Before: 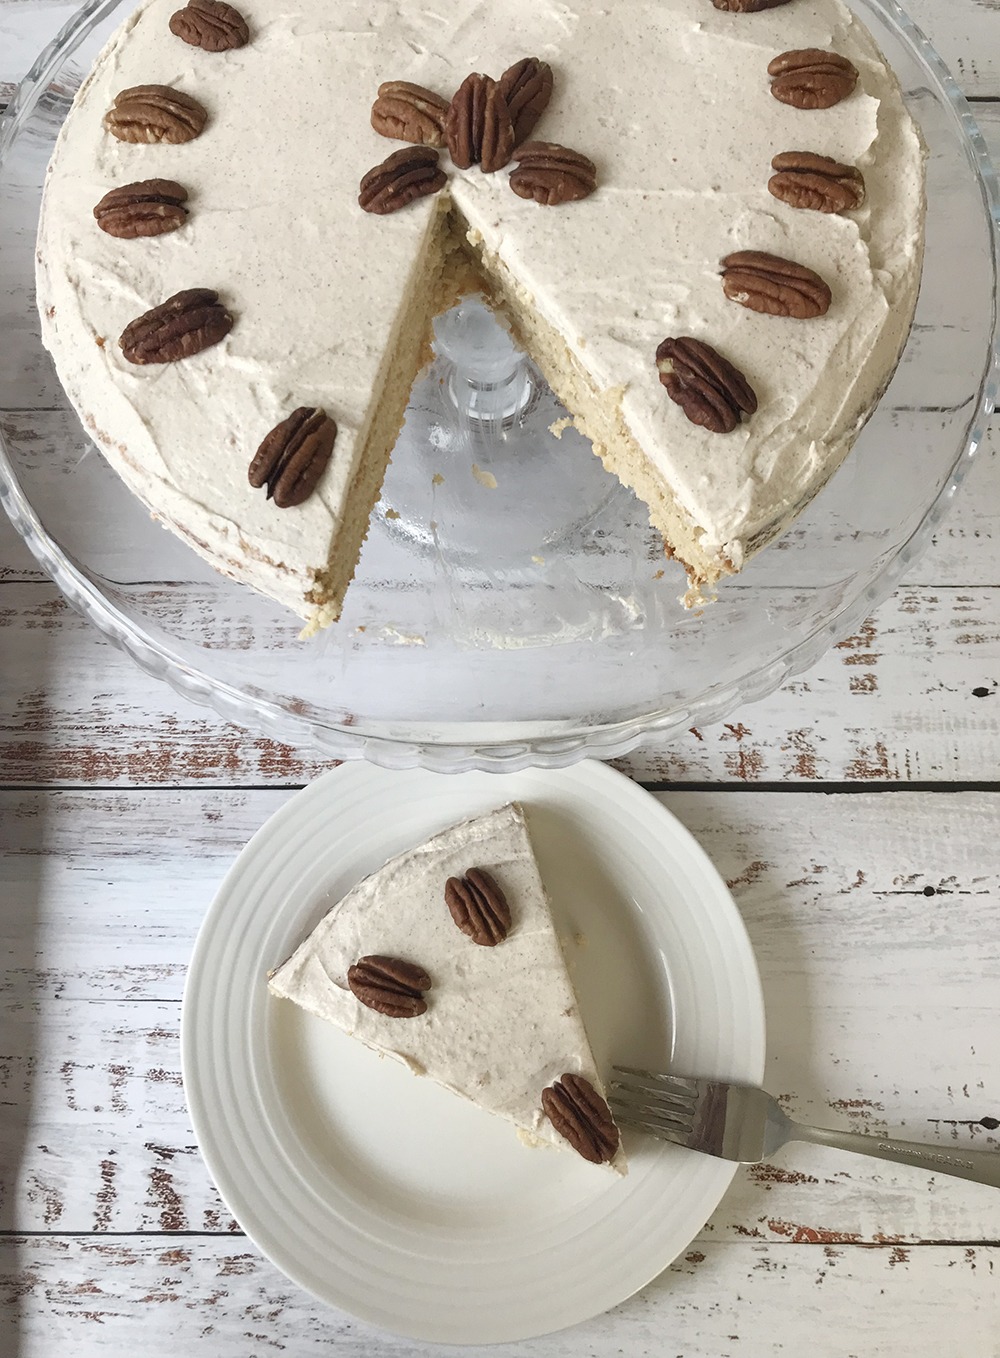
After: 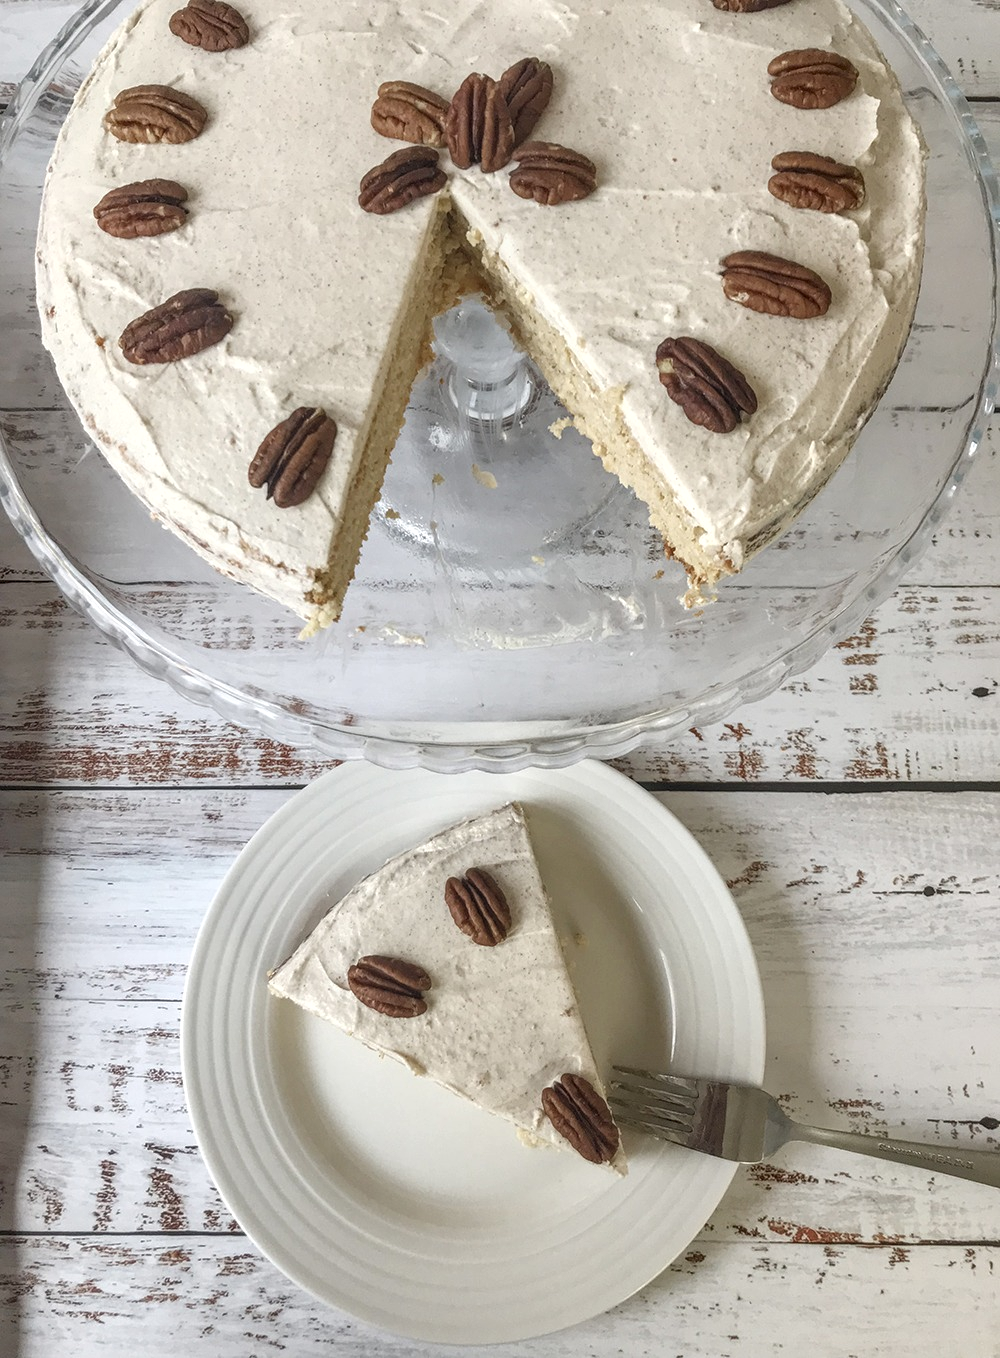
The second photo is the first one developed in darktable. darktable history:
local contrast: highlights 4%, shadows 0%, detail 133%
